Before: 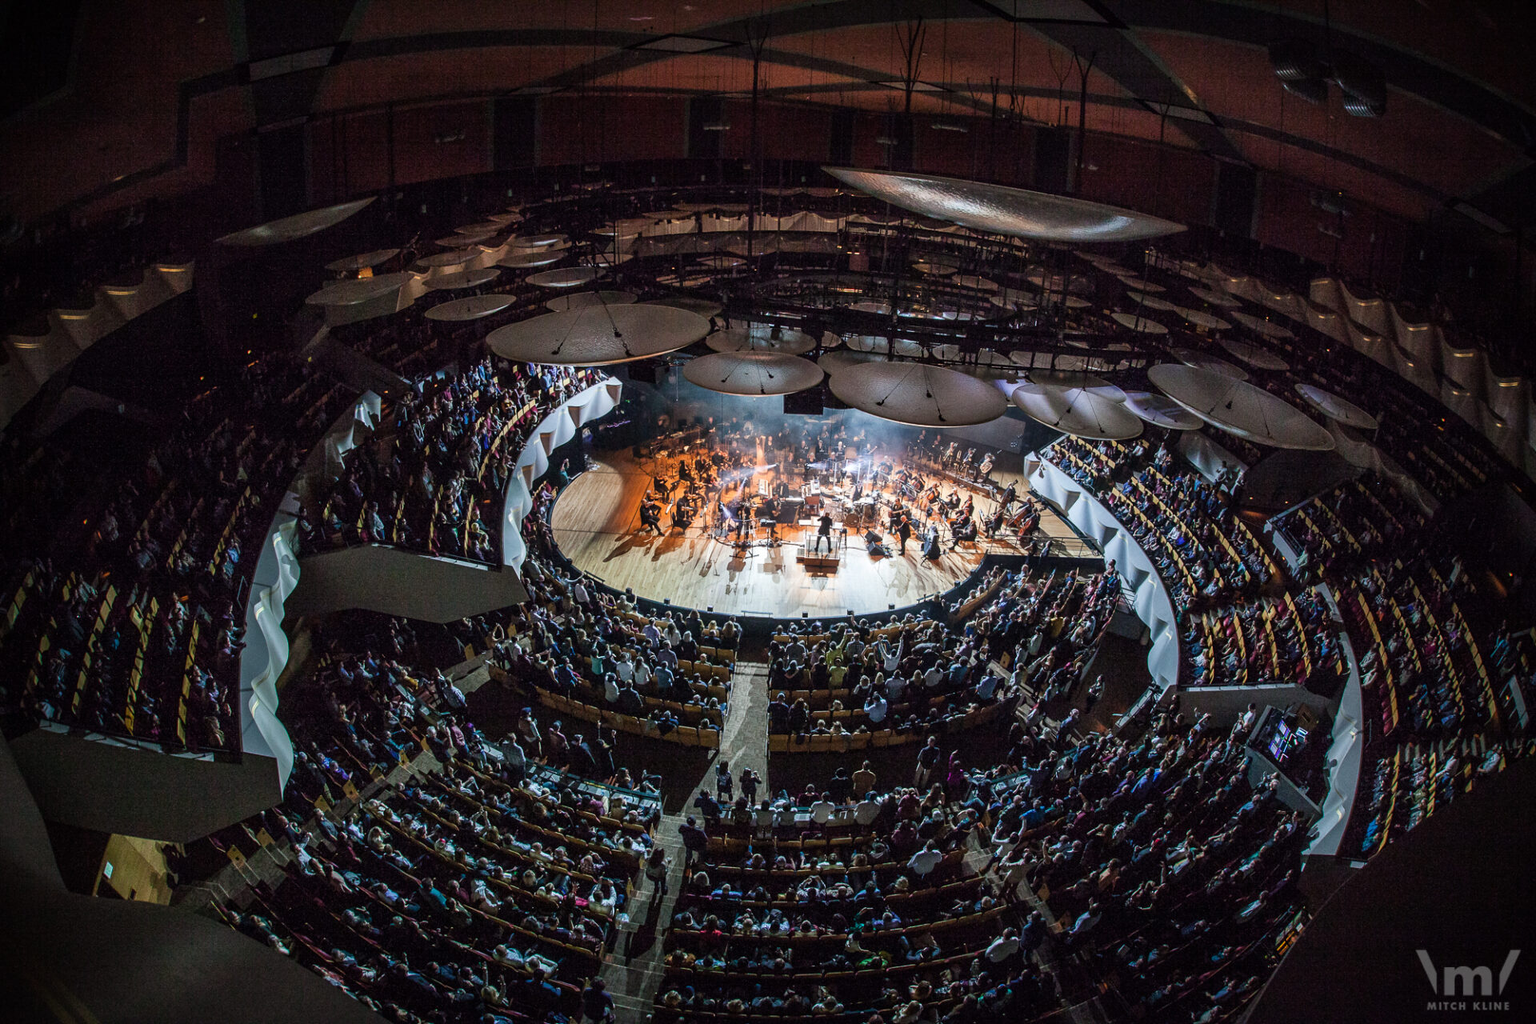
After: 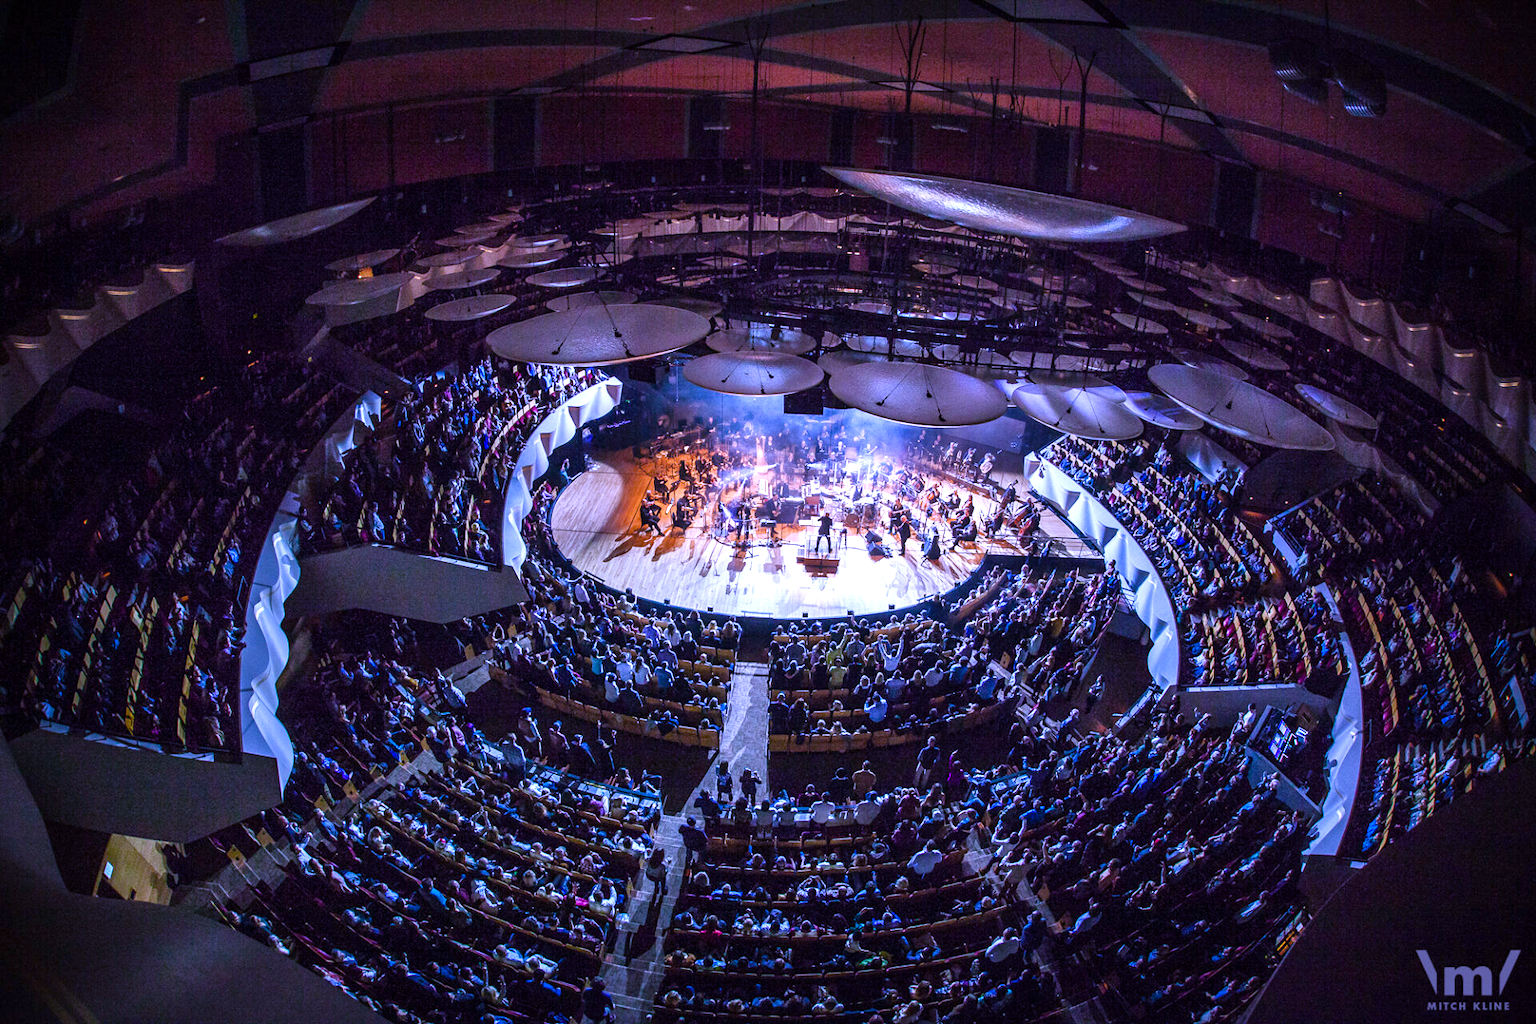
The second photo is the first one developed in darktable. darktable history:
white balance: red 0.98, blue 1.61
color balance rgb: perceptual saturation grading › global saturation 20%, perceptual saturation grading › highlights -50%, perceptual saturation grading › shadows 30%, perceptual brilliance grading › global brilliance 10%, perceptual brilliance grading › shadows 15%
